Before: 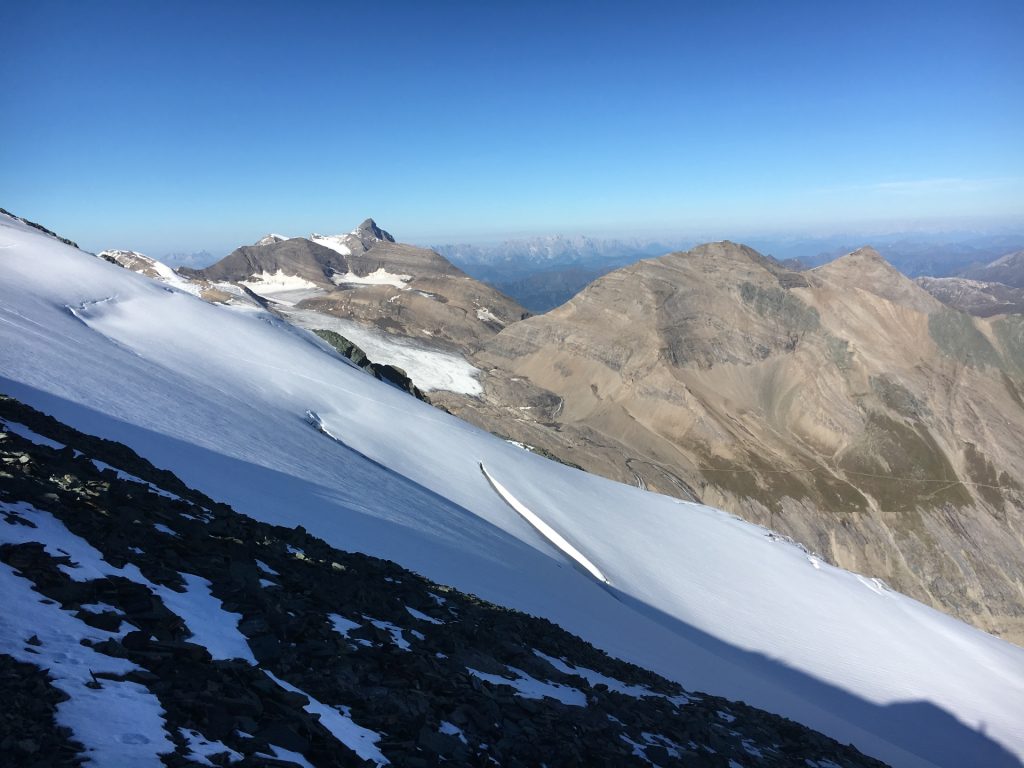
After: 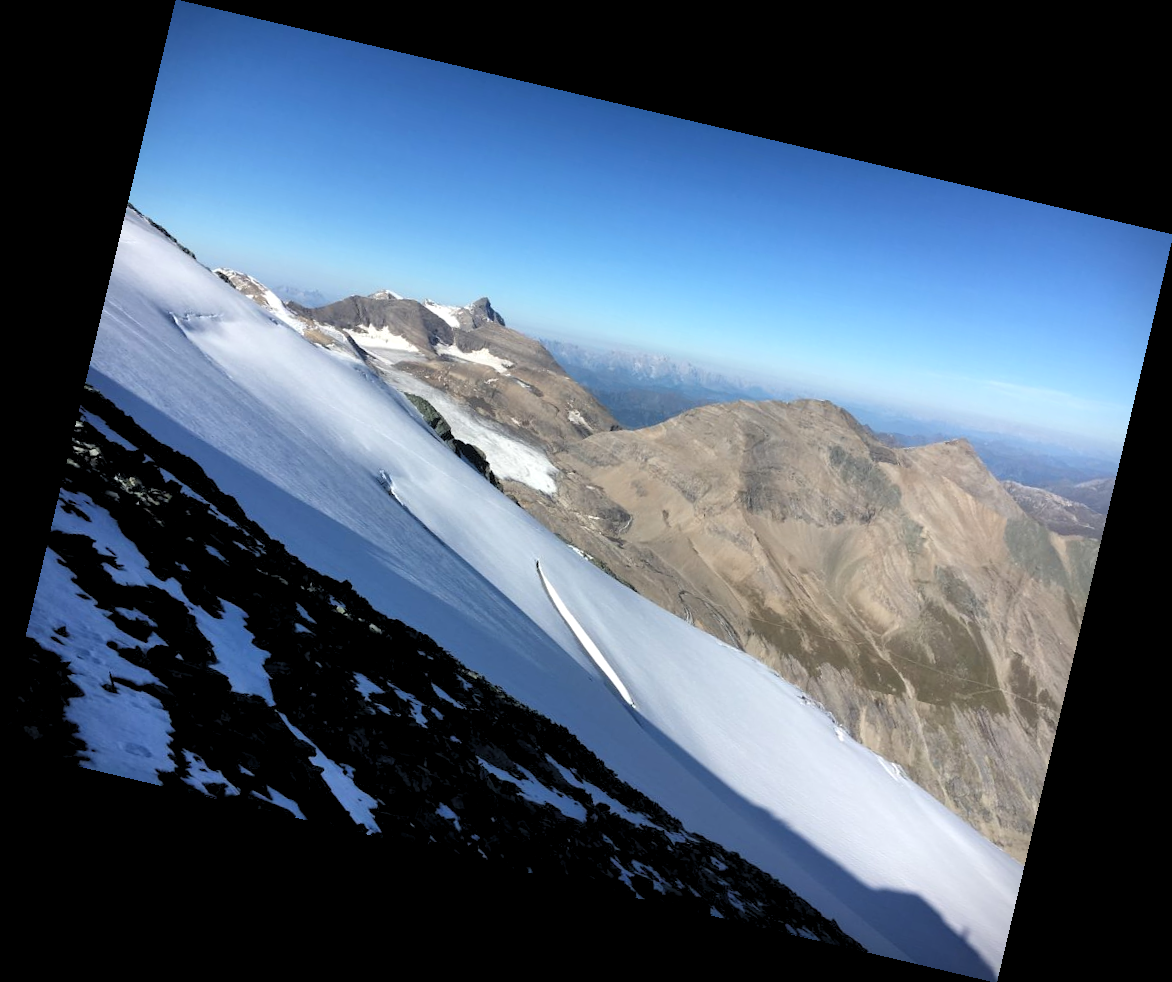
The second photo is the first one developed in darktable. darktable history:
levels: levels [0.073, 0.497, 0.972]
vignetting: fall-off start 97.23%, saturation -0.024, center (-0.033, -0.042), width/height ratio 1.179, unbound false
rotate and perspective: rotation 13.27°, automatic cropping off
